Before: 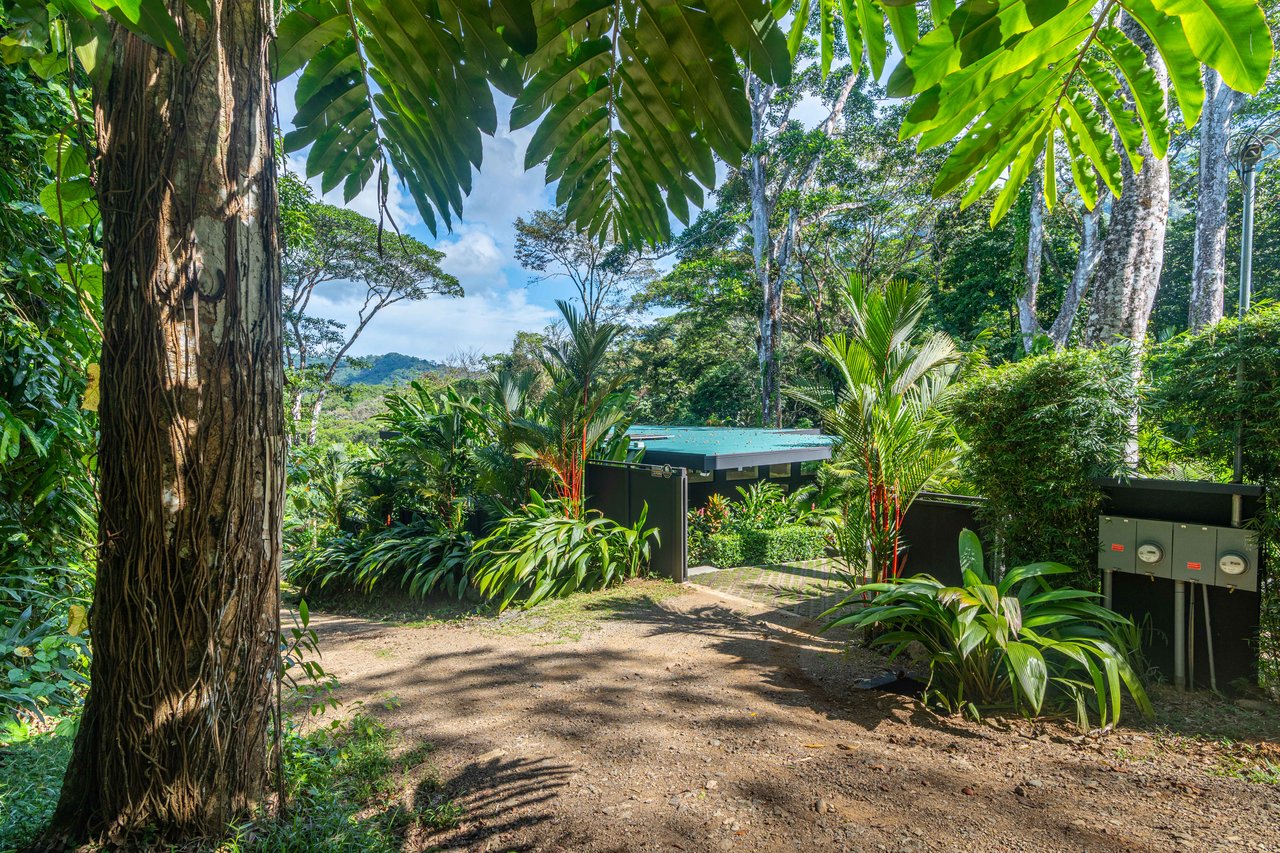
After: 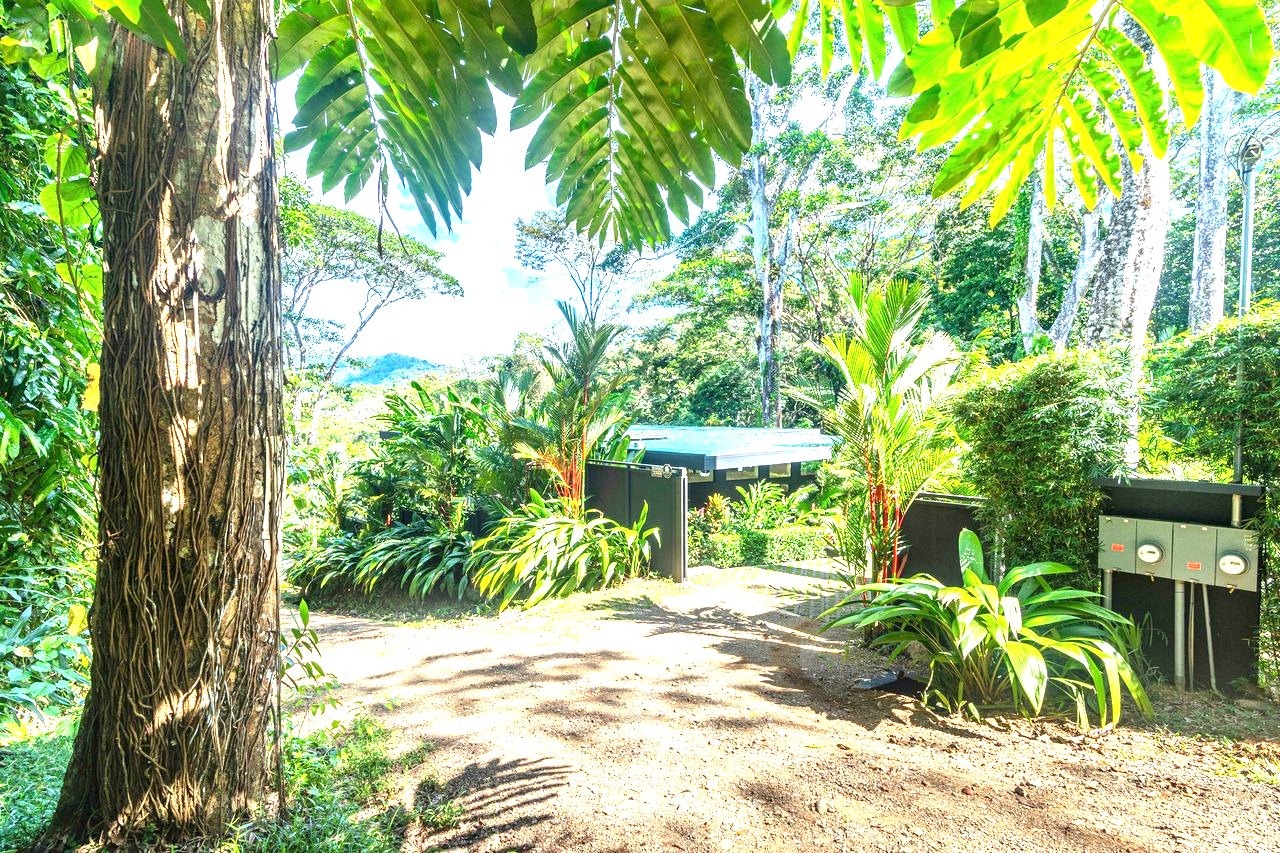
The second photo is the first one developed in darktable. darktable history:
exposure: exposure 2.044 EV, compensate highlight preservation false
